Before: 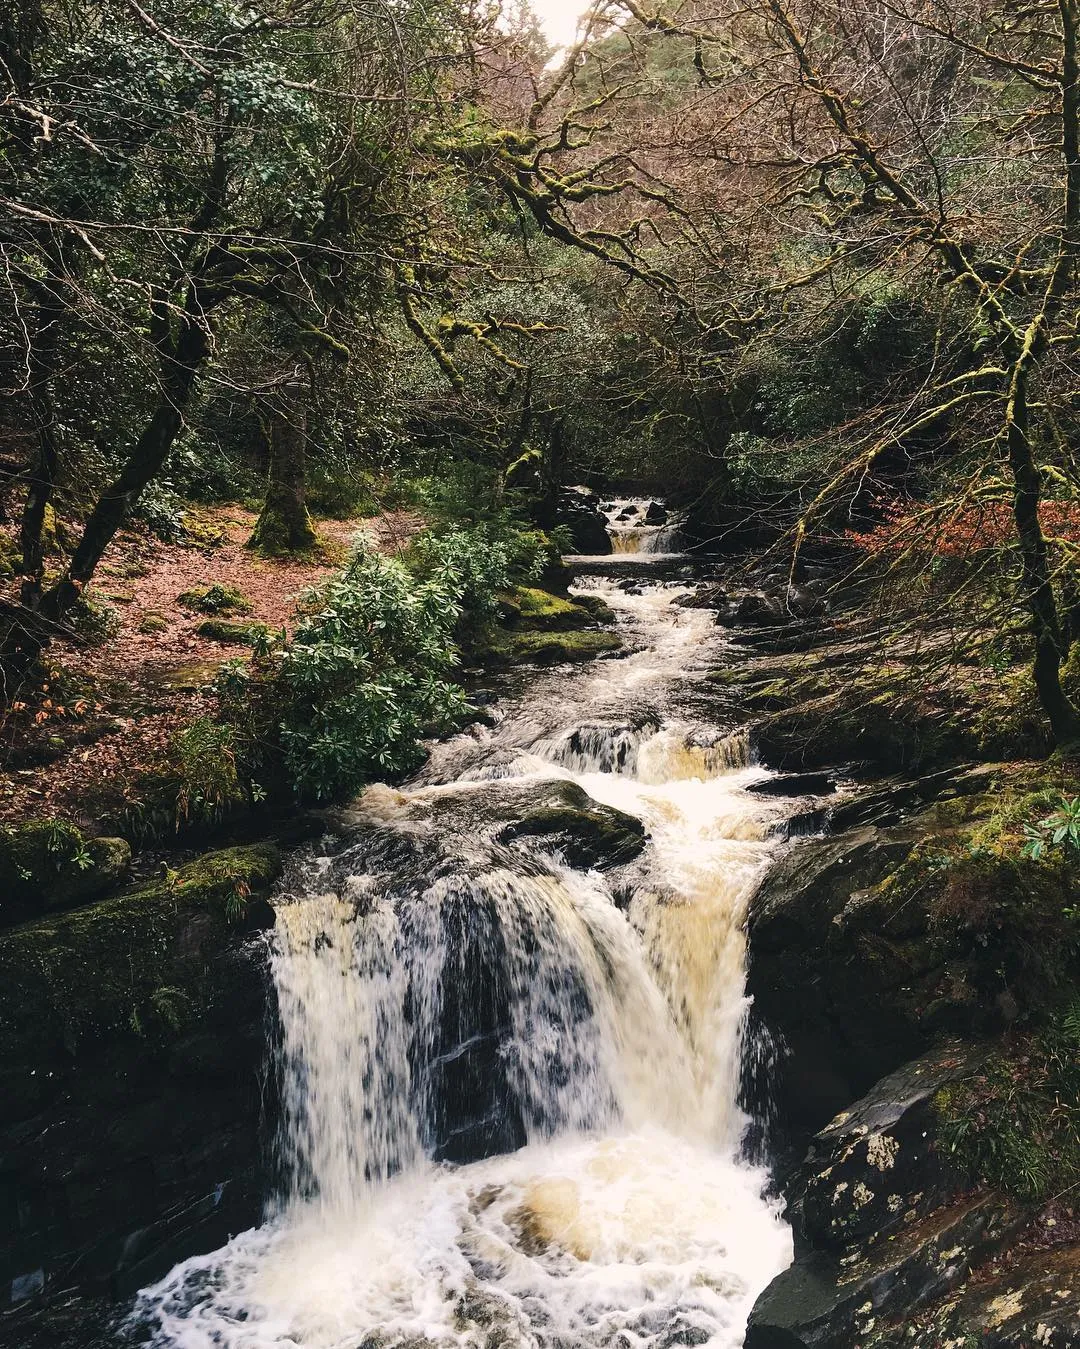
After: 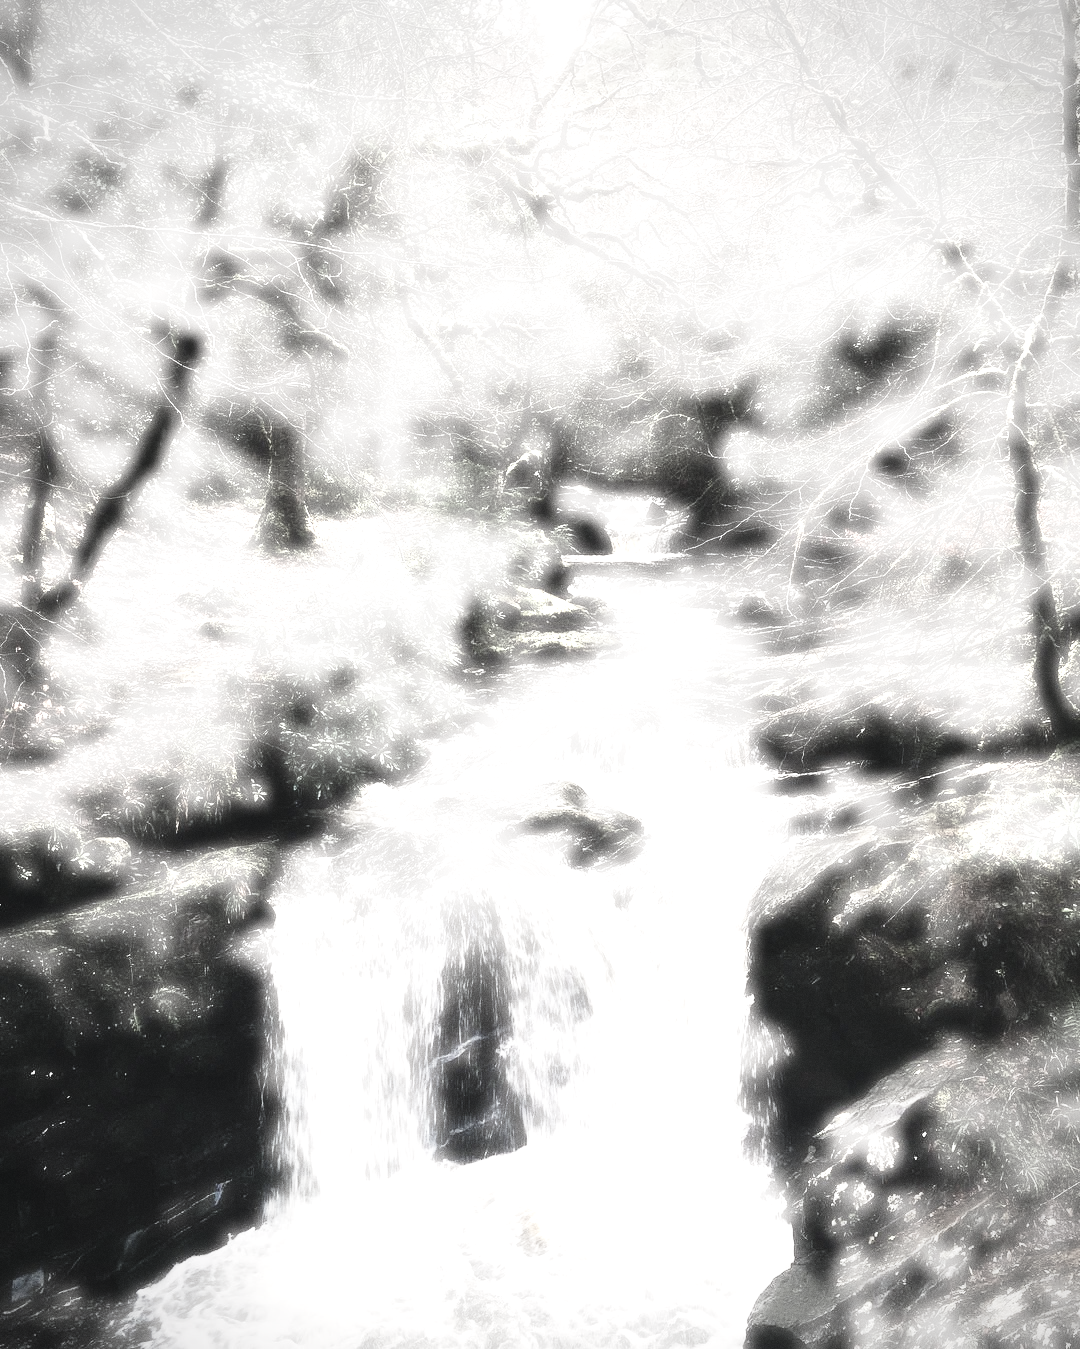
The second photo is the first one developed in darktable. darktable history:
grain: coarseness 0.09 ISO
haze removal: strength -0.9, distance 0.225, compatibility mode true, adaptive false
base curve: curves: ch0 [(0, 0) (0.028, 0.03) (0.121, 0.232) (0.46, 0.748) (0.859, 0.968) (1, 1)], preserve colors none
color correction: saturation 0.85
color zones: curves: ch0 [(0.25, 0.667) (0.758, 0.368)]; ch1 [(0.215, 0.245) (0.761, 0.373)]; ch2 [(0.247, 0.554) (0.761, 0.436)]
vignetting: fall-off radius 60.92%
exposure: exposure 0.485 EV, compensate highlight preservation false
tone equalizer: -8 EV -0.75 EV, -7 EV -0.7 EV, -6 EV -0.6 EV, -5 EV -0.4 EV, -3 EV 0.4 EV, -2 EV 0.6 EV, -1 EV 0.7 EV, +0 EV 0.75 EV, edges refinement/feathering 500, mask exposure compensation -1.57 EV, preserve details no
